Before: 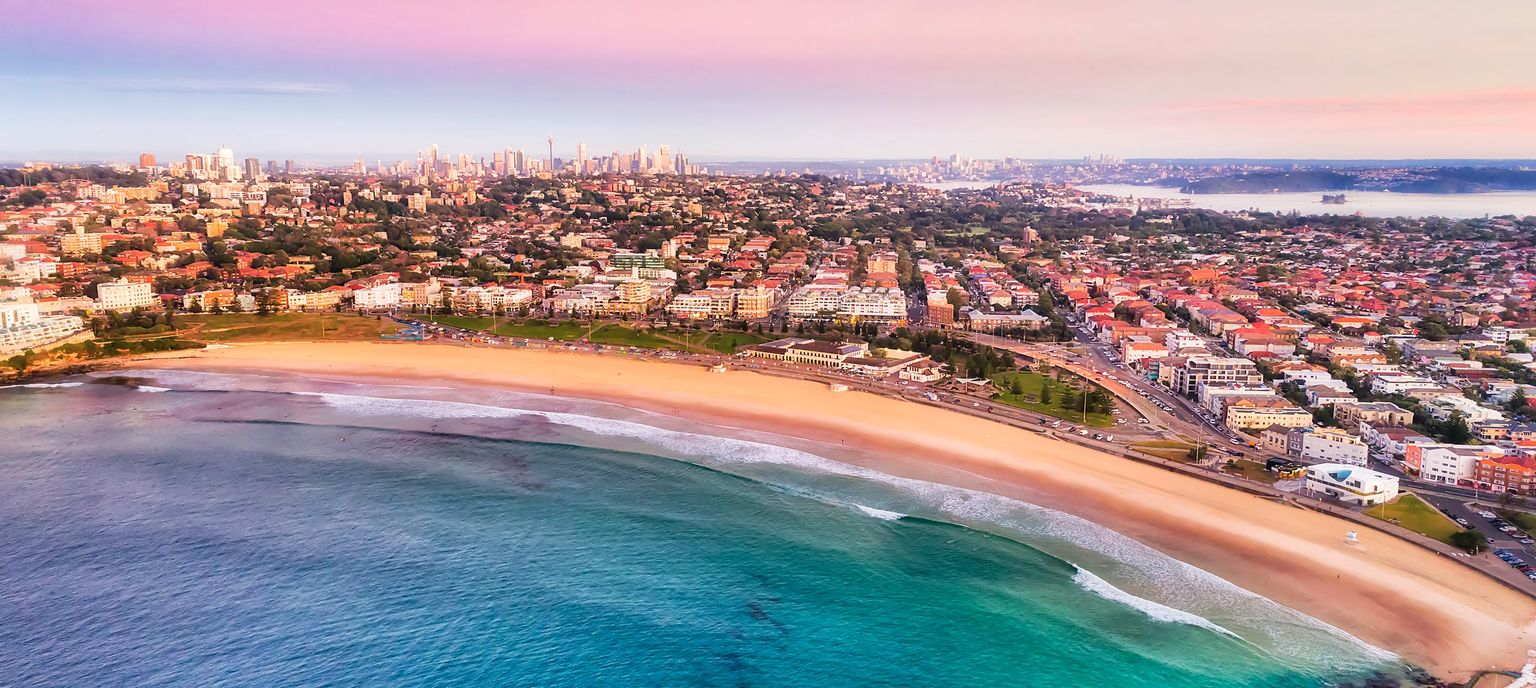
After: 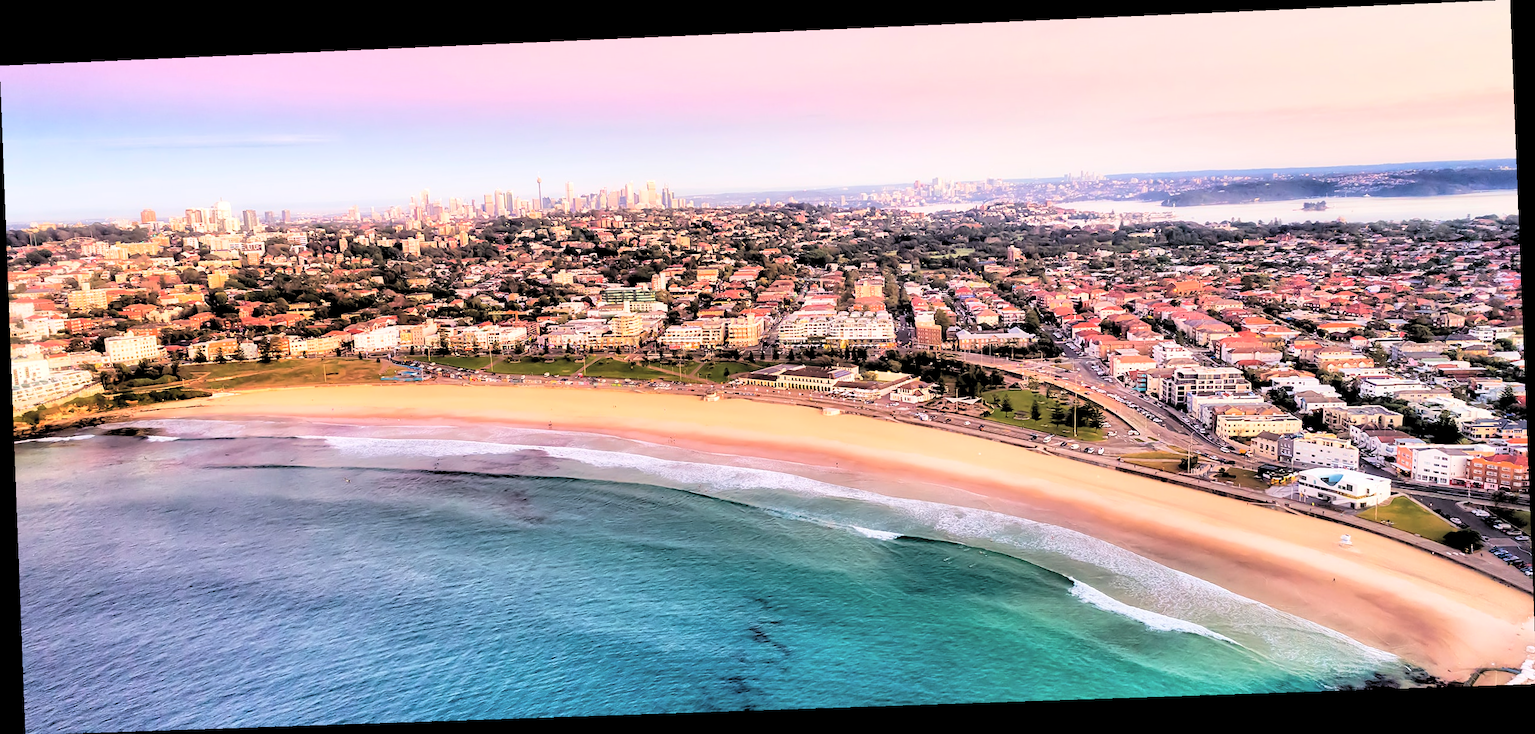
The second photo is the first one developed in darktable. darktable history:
contrast brightness saturation: contrast 0.14, brightness 0.21
rgb levels: levels [[0.034, 0.472, 0.904], [0, 0.5, 1], [0, 0.5, 1]]
rotate and perspective: rotation -2.22°, lens shift (horizontal) -0.022, automatic cropping off
